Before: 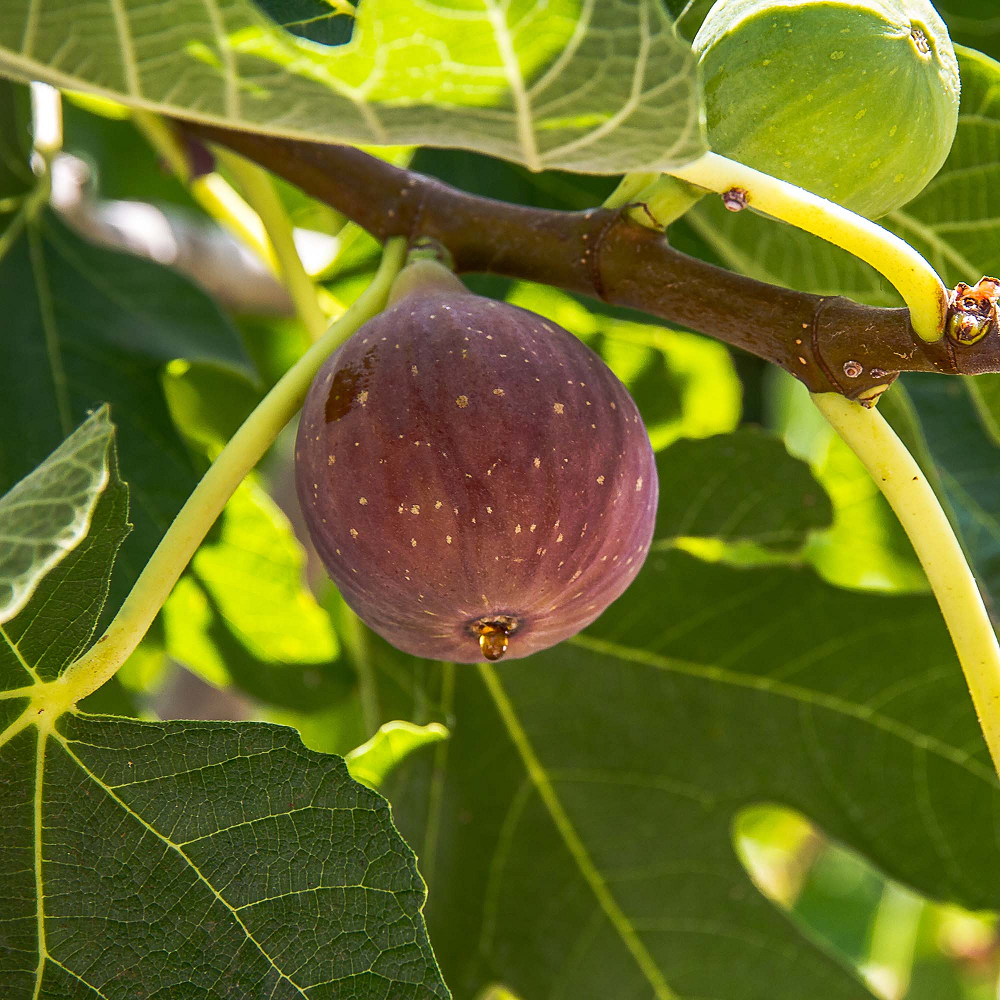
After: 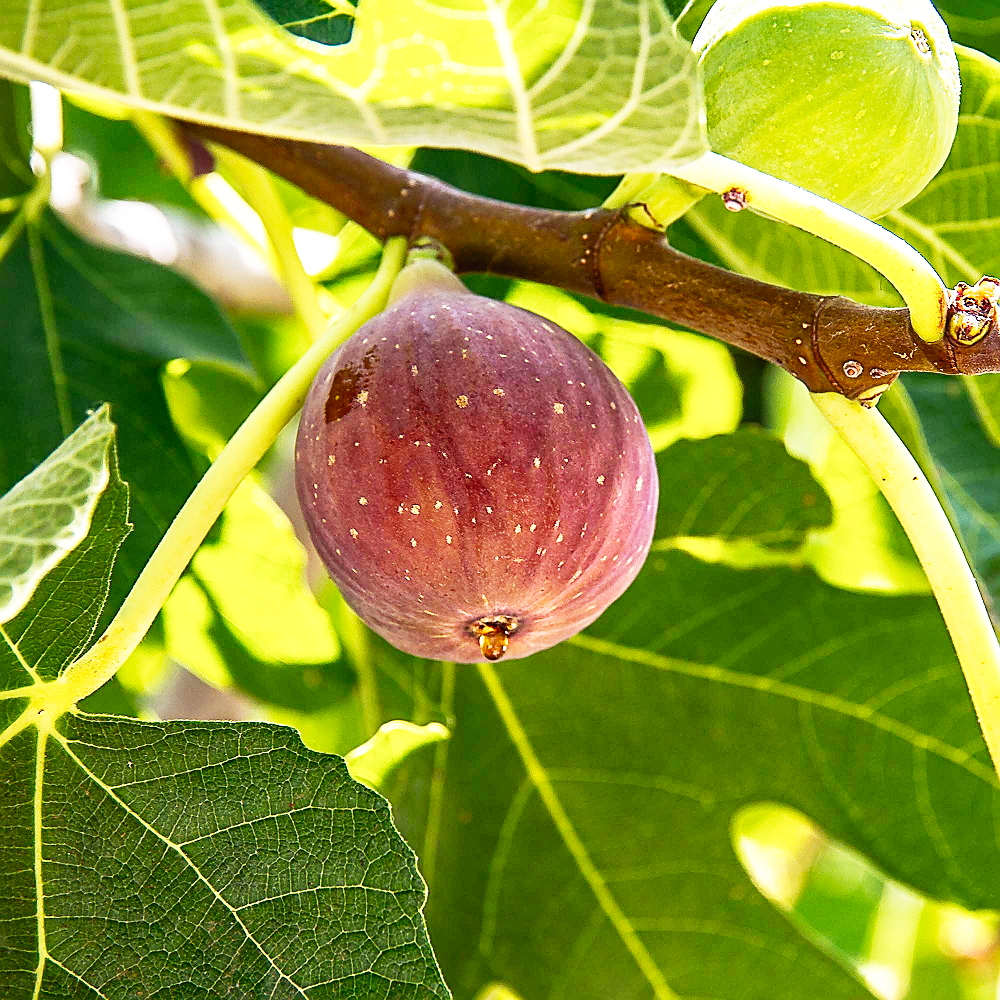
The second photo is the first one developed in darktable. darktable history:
sharpen: amount 0.496
base curve: curves: ch0 [(0, 0.003) (0.001, 0.002) (0.006, 0.004) (0.02, 0.022) (0.048, 0.086) (0.094, 0.234) (0.162, 0.431) (0.258, 0.629) (0.385, 0.8) (0.548, 0.918) (0.751, 0.988) (1, 1)], preserve colors none
